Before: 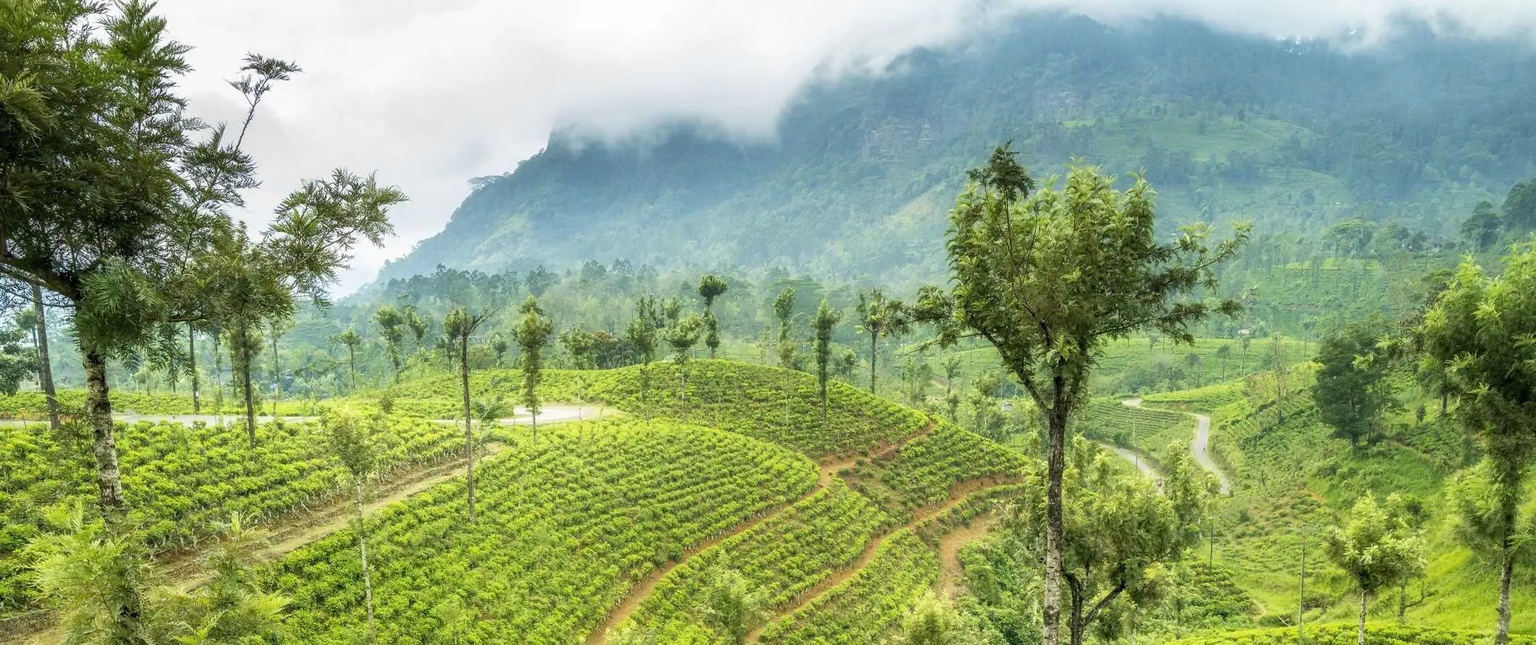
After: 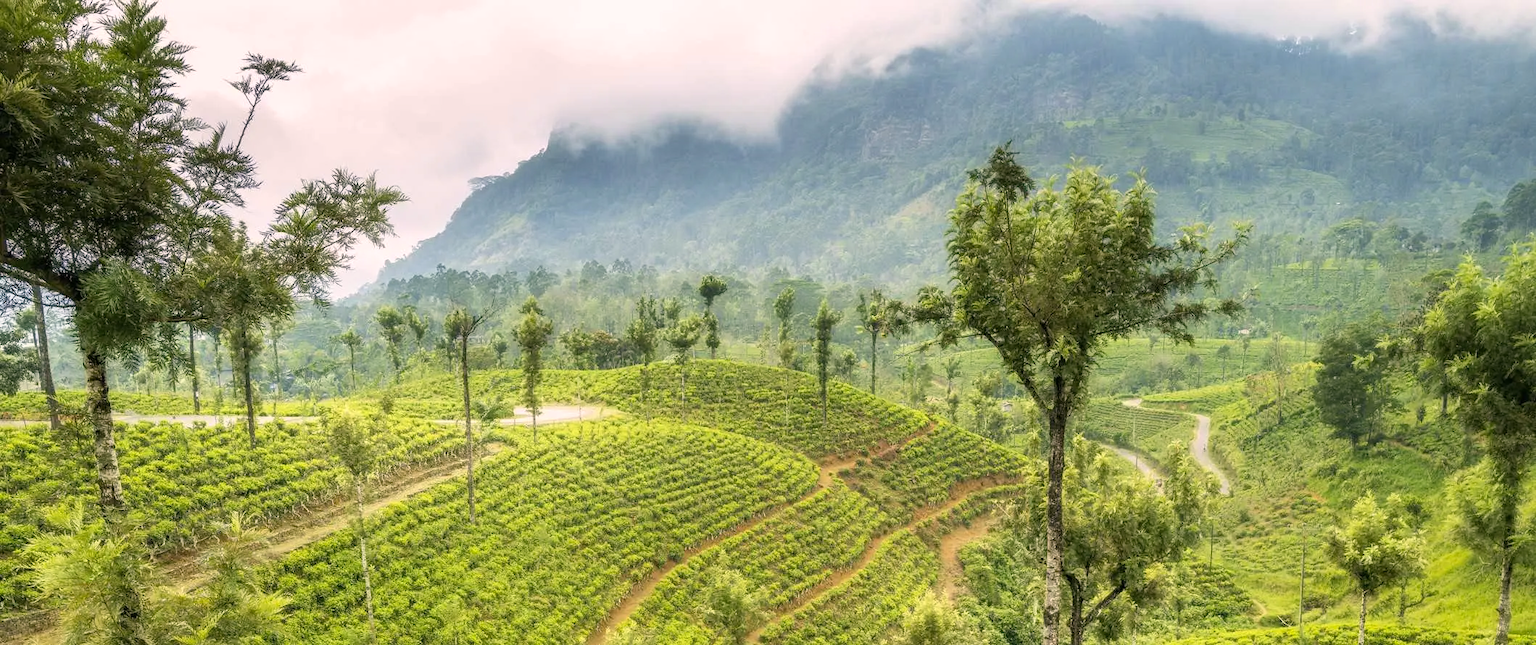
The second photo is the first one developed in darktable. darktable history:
color correction: highlights a* 8.08, highlights b* 3.83
